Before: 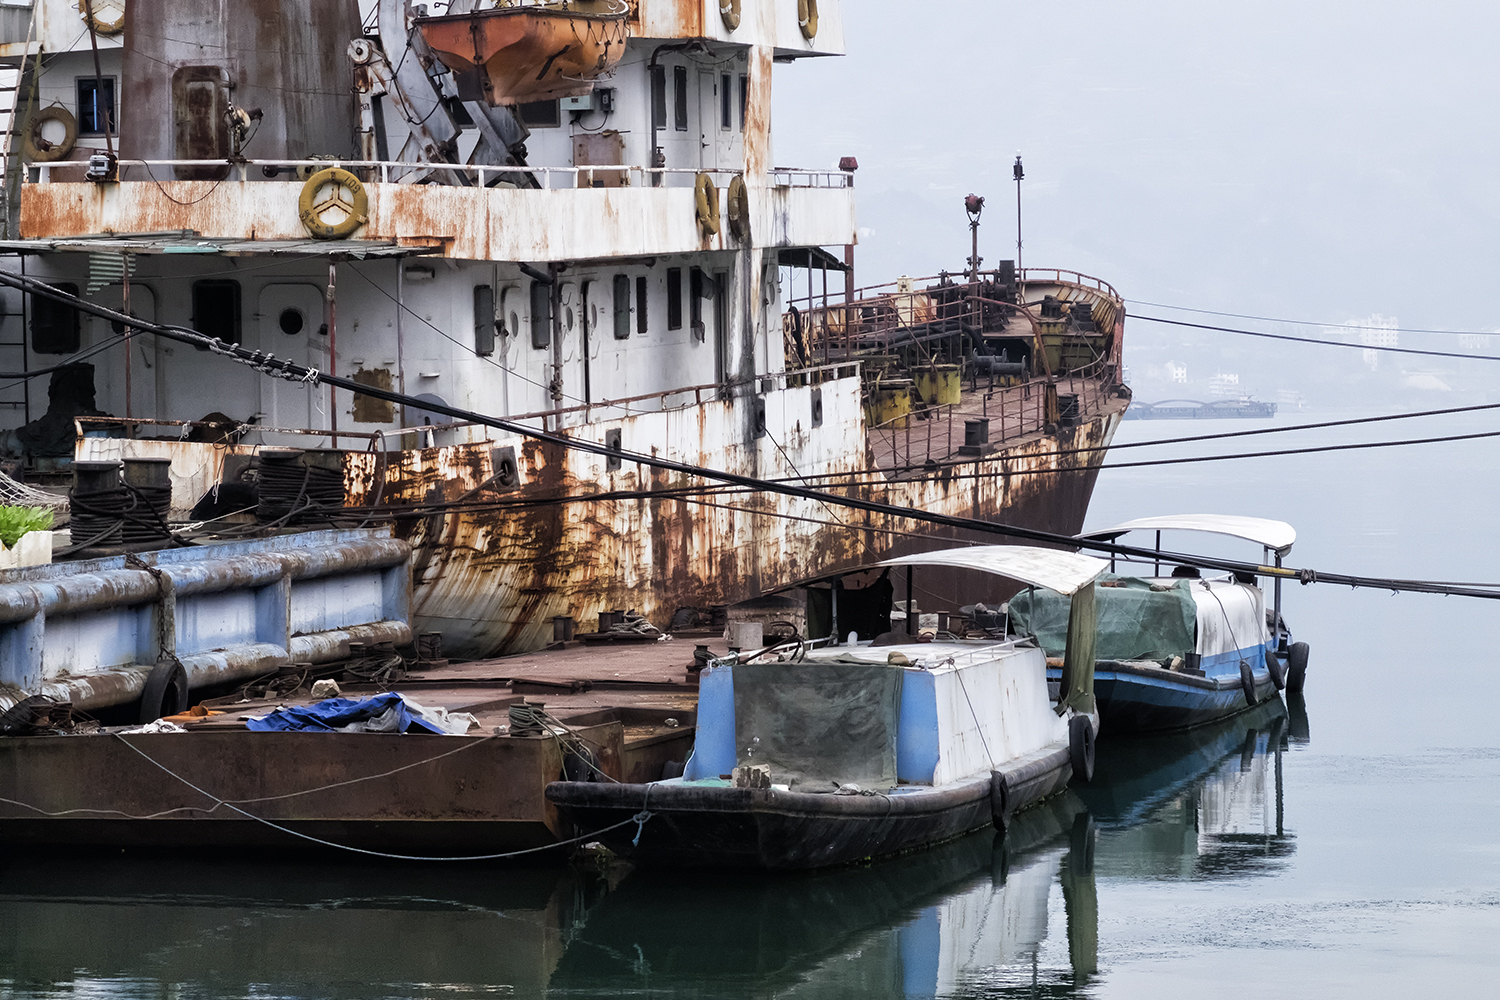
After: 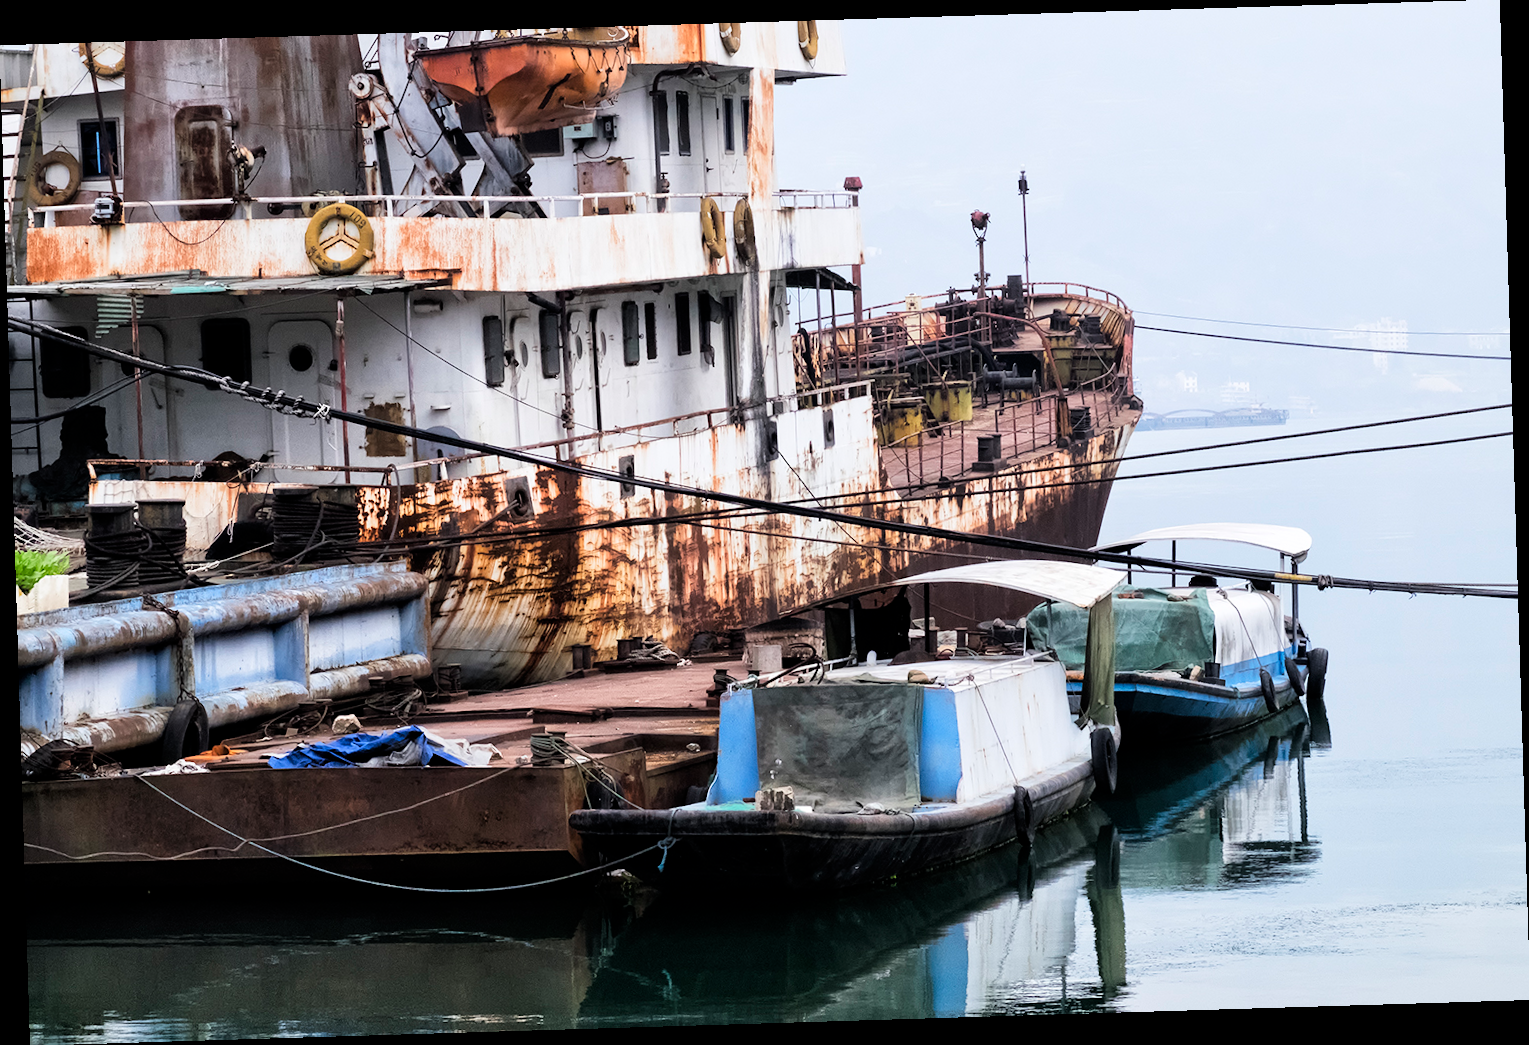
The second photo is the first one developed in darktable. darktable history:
rotate and perspective: rotation -1.75°, automatic cropping off
tone curve: curves: ch0 [(0, 0) (0.004, 0.001) (0.133, 0.112) (0.325, 0.362) (0.832, 0.893) (1, 1)], color space Lab, linked channels, preserve colors none
